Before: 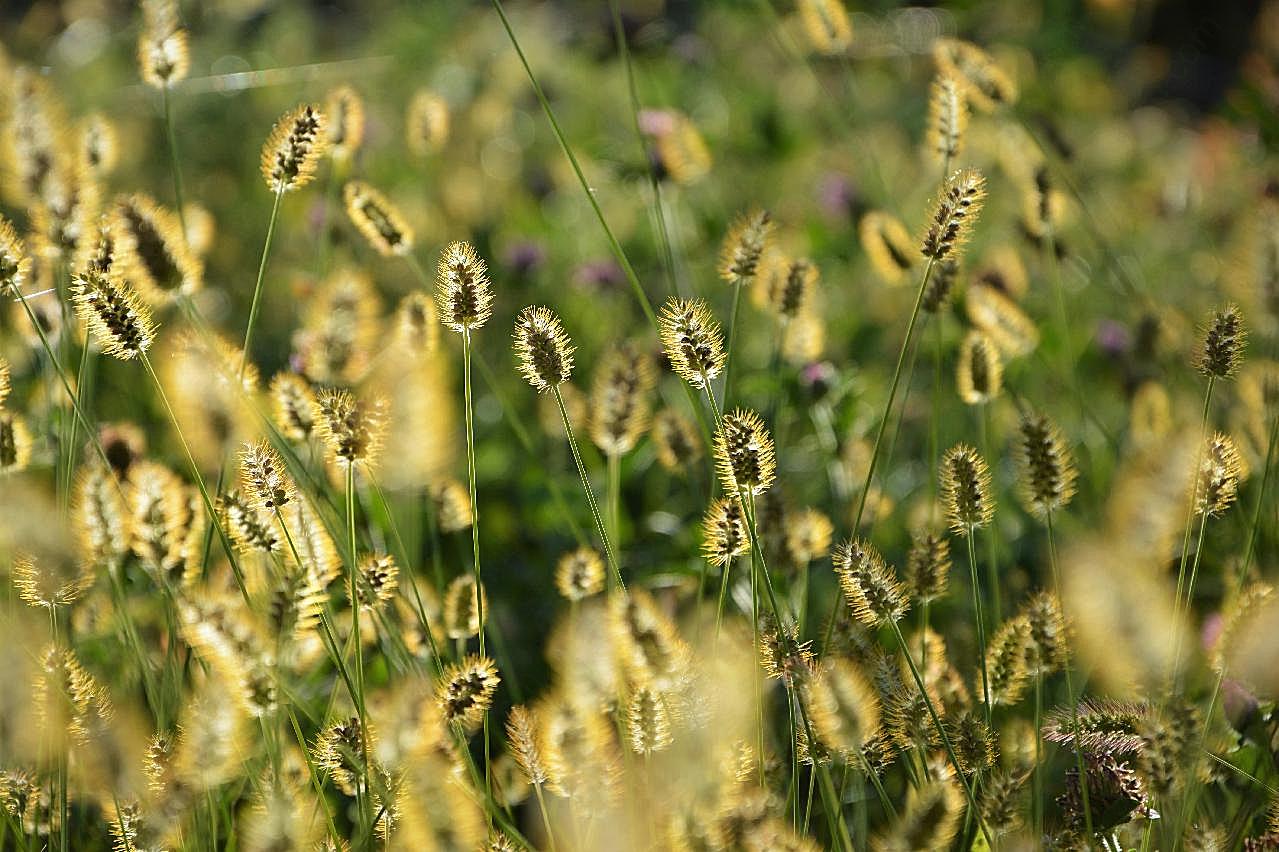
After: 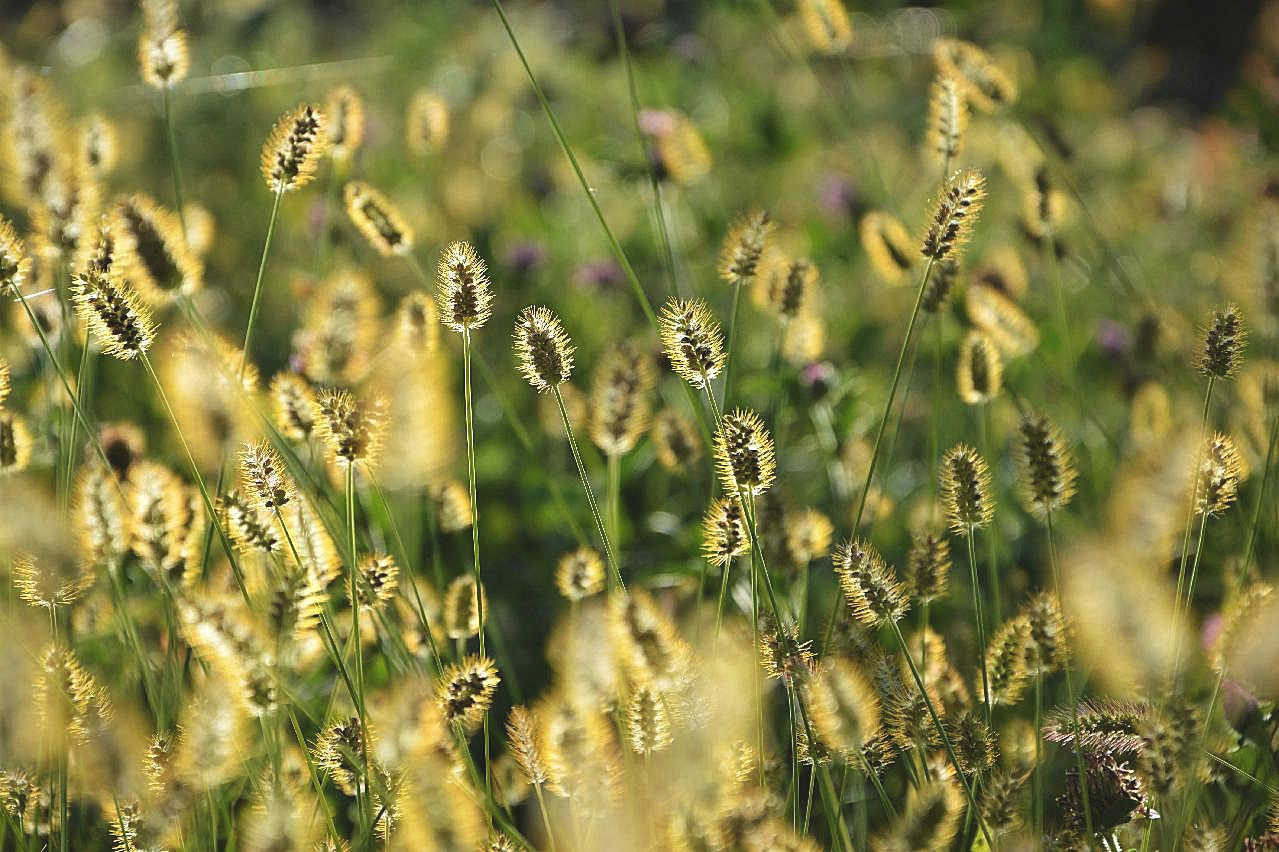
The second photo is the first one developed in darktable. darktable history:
exposure: black level correction -0.008, exposure 0.067 EV, compensate highlight preservation false
local contrast: mode bilateral grid, contrast 20, coarseness 50, detail 102%, midtone range 0.2
